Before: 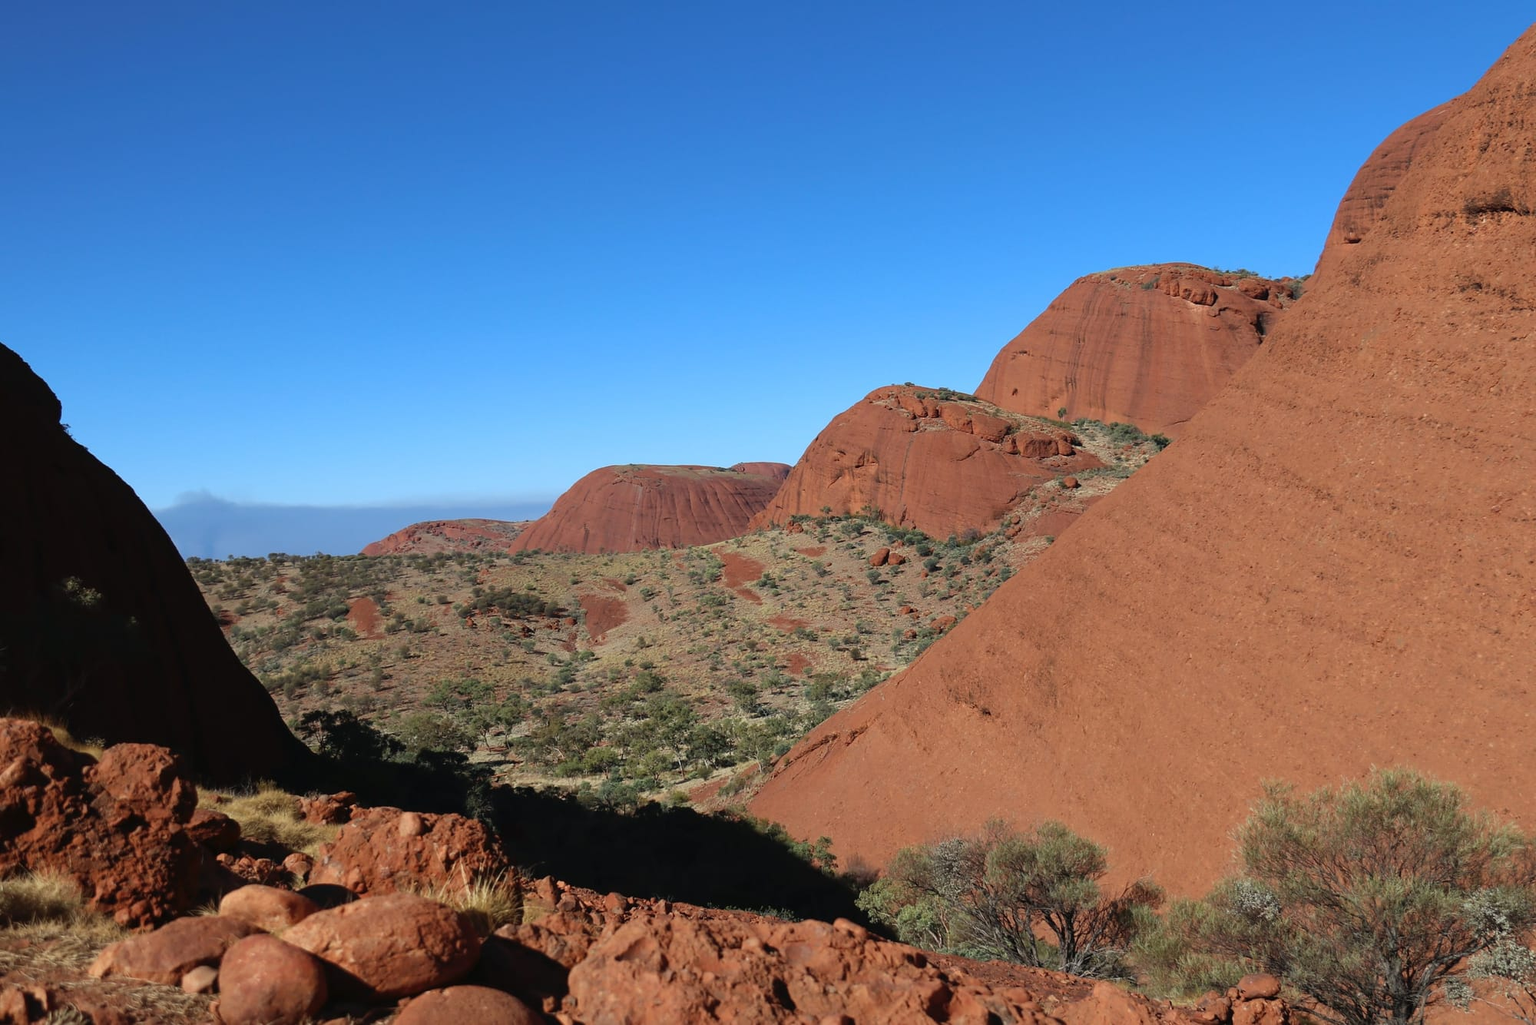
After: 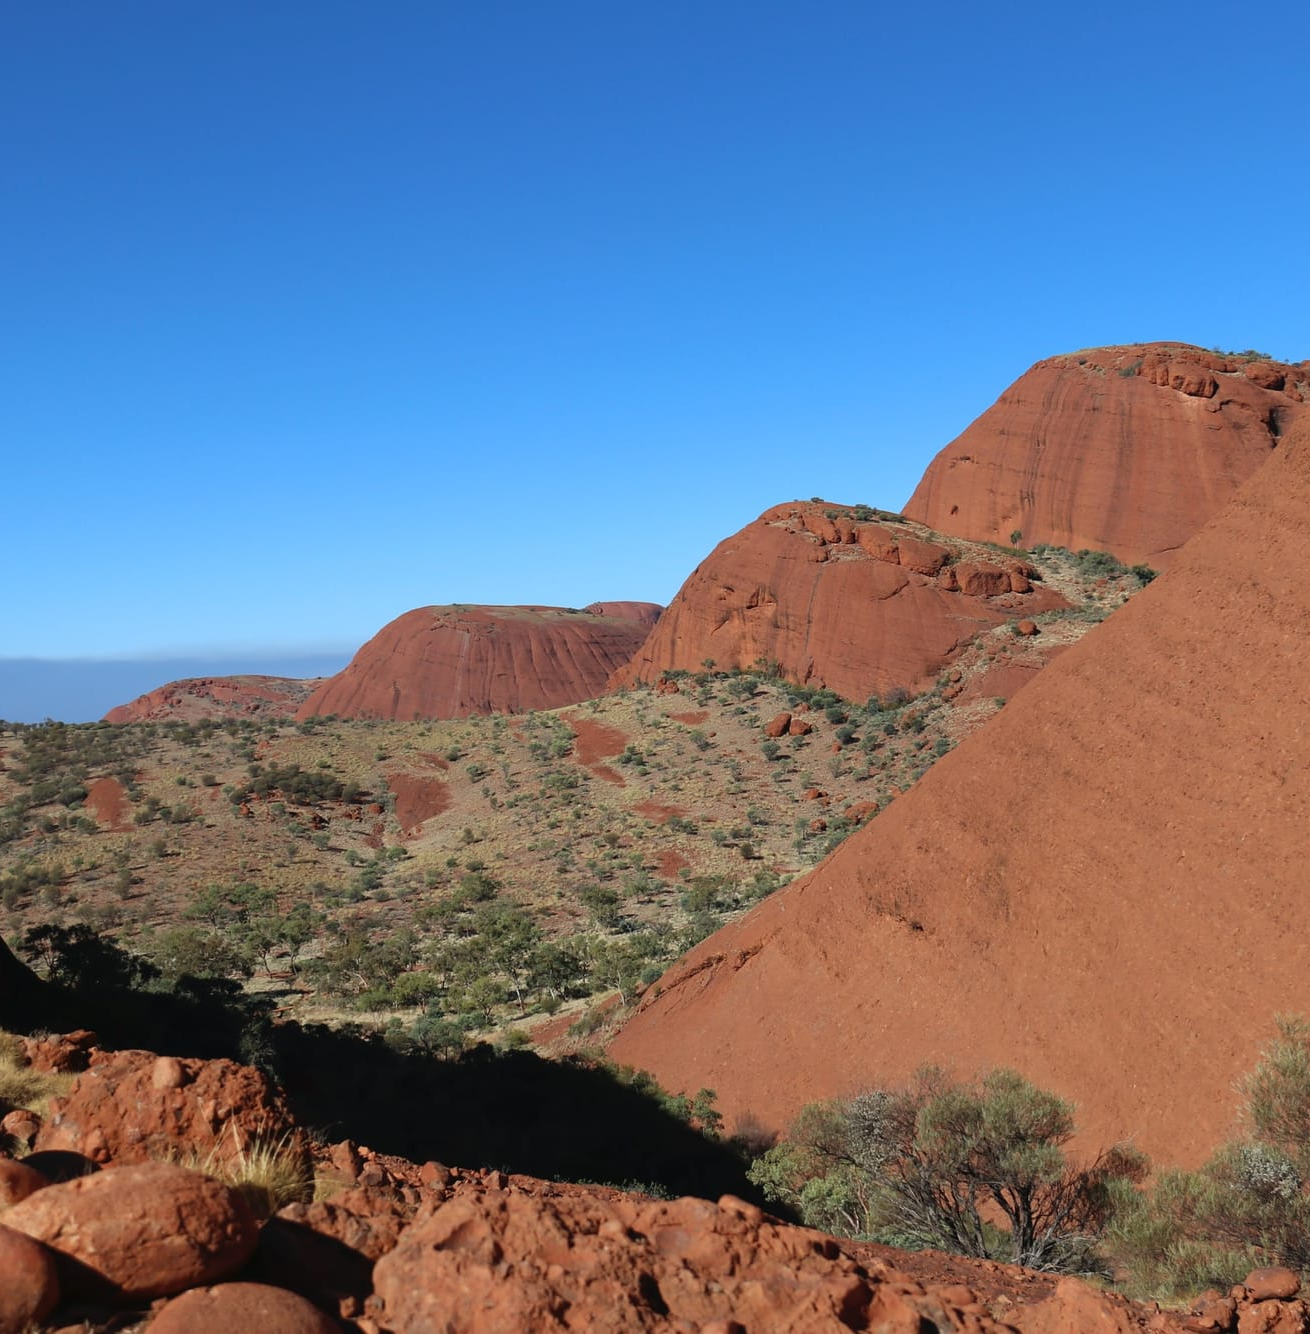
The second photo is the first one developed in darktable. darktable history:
crop and rotate: left 18.356%, right 16.141%
